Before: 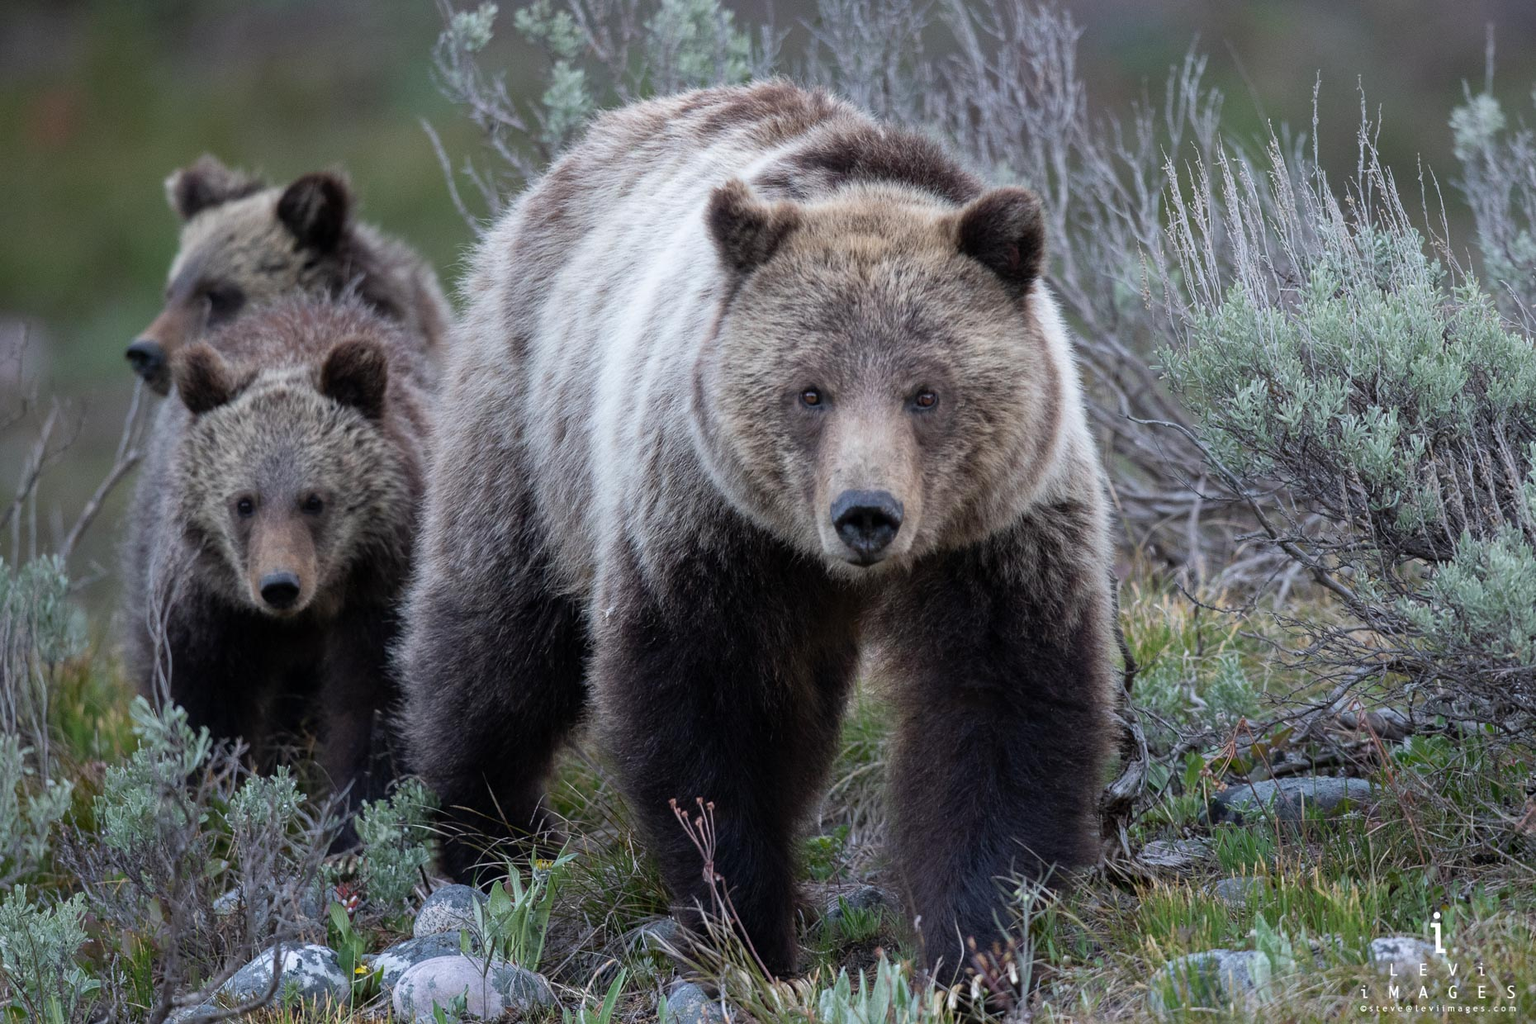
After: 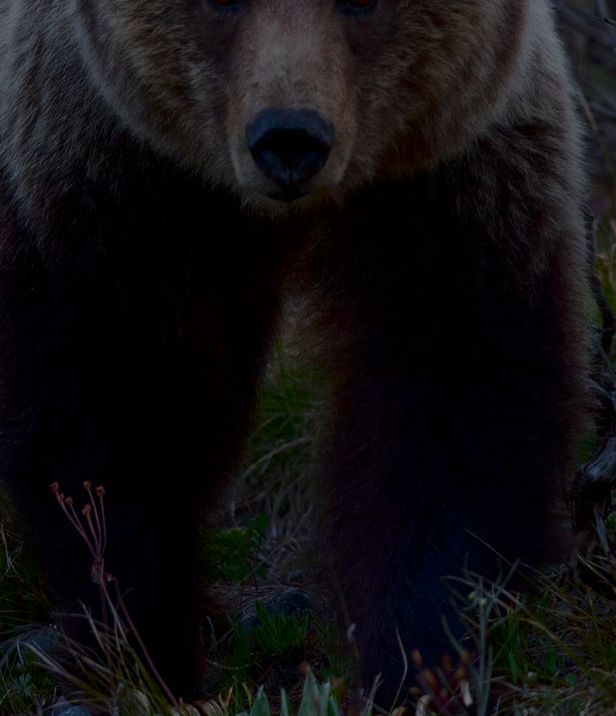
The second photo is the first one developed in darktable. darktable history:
exposure: exposure -2.002 EV, compensate highlight preservation false
color zones: curves: ch0 [(0, 0.613) (0.01, 0.613) (0.245, 0.448) (0.498, 0.529) (0.642, 0.665) (0.879, 0.777) (0.99, 0.613)]; ch1 [(0, 0) (0.143, 0) (0.286, 0) (0.429, 0) (0.571, 0) (0.714, 0) (0.857, 0)], mix -121.96%
contrast brightness saturation: contrast 0.21, brightness -0.11, saturation 0.21
crop: left 40.878%, top 39.176%, right 25.993%, bottom 3.081%
